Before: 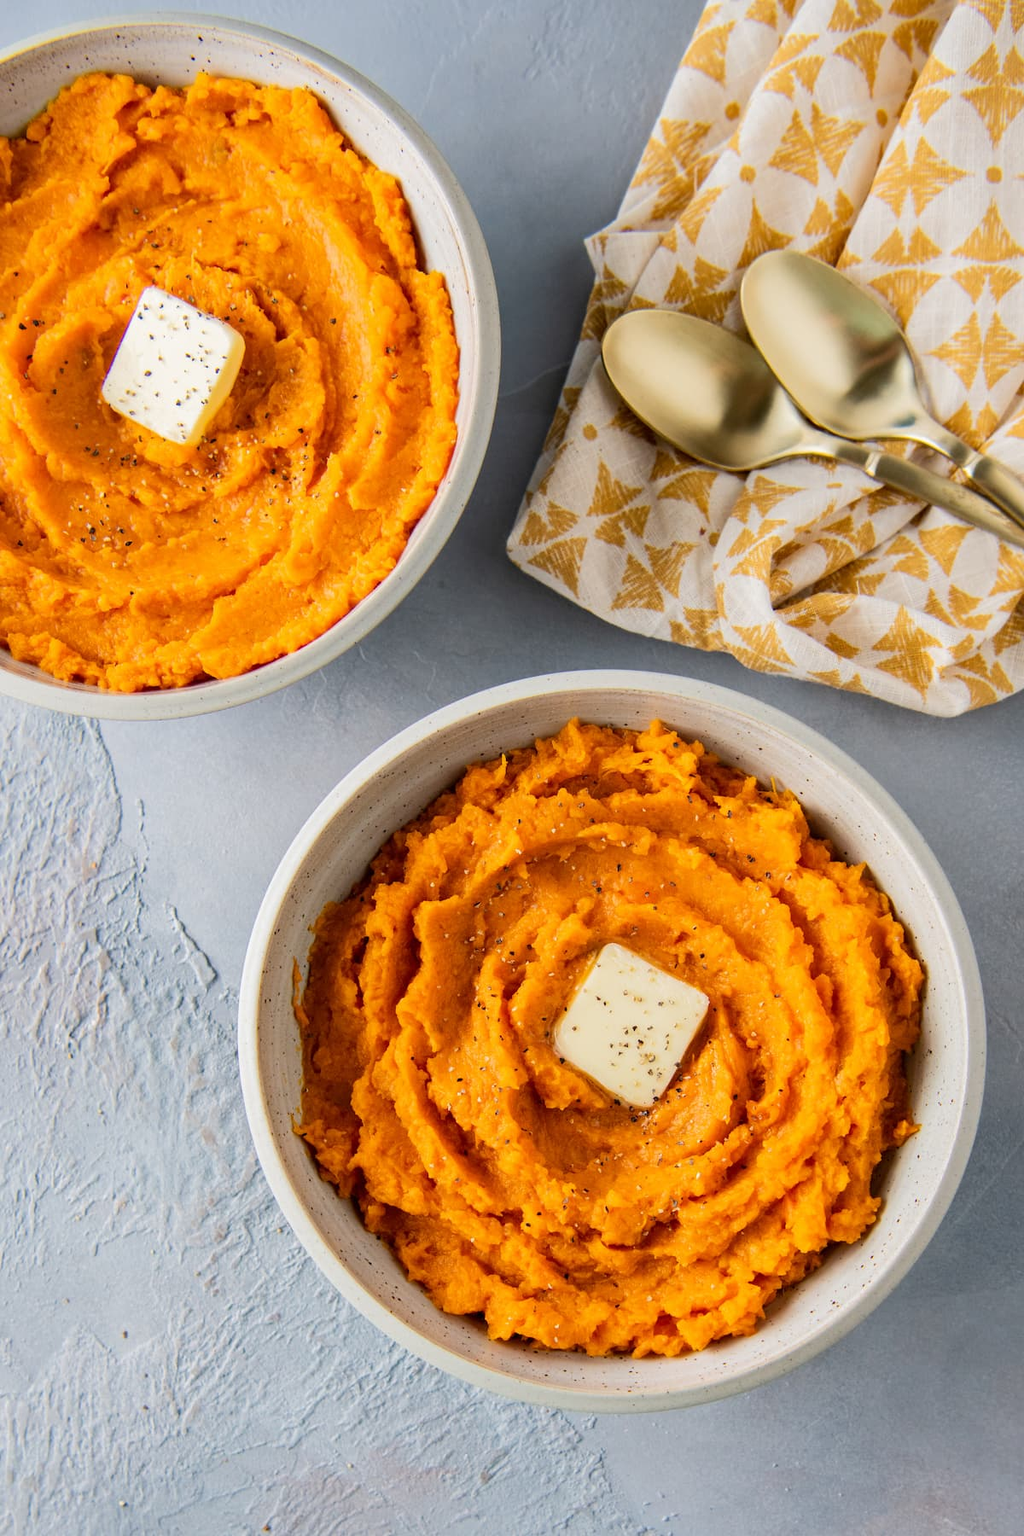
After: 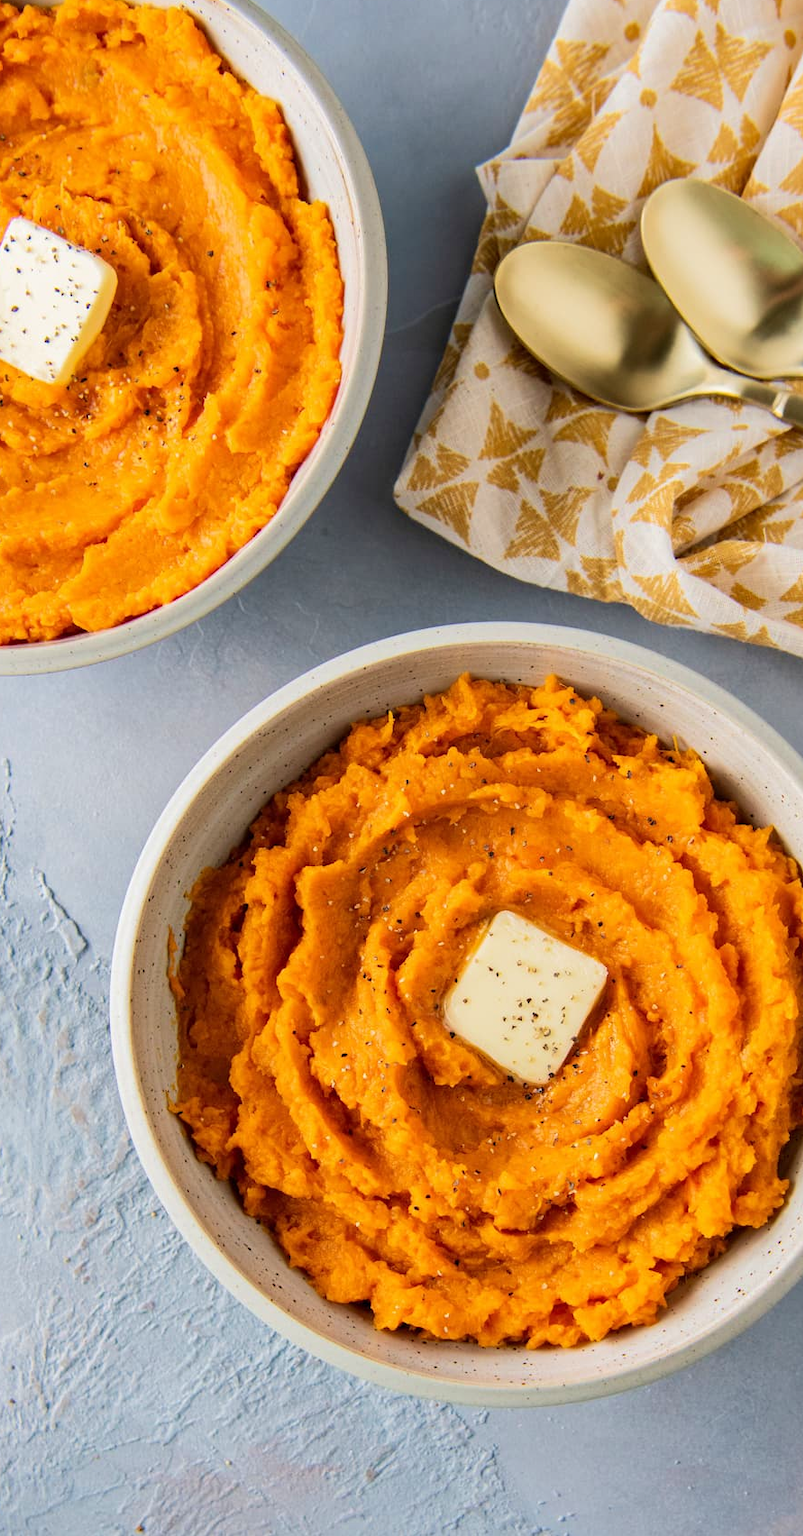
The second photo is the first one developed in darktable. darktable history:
crop and rotate: left 13.117%, top 5.308%, right 12.561%
velvia: on, module defaults
